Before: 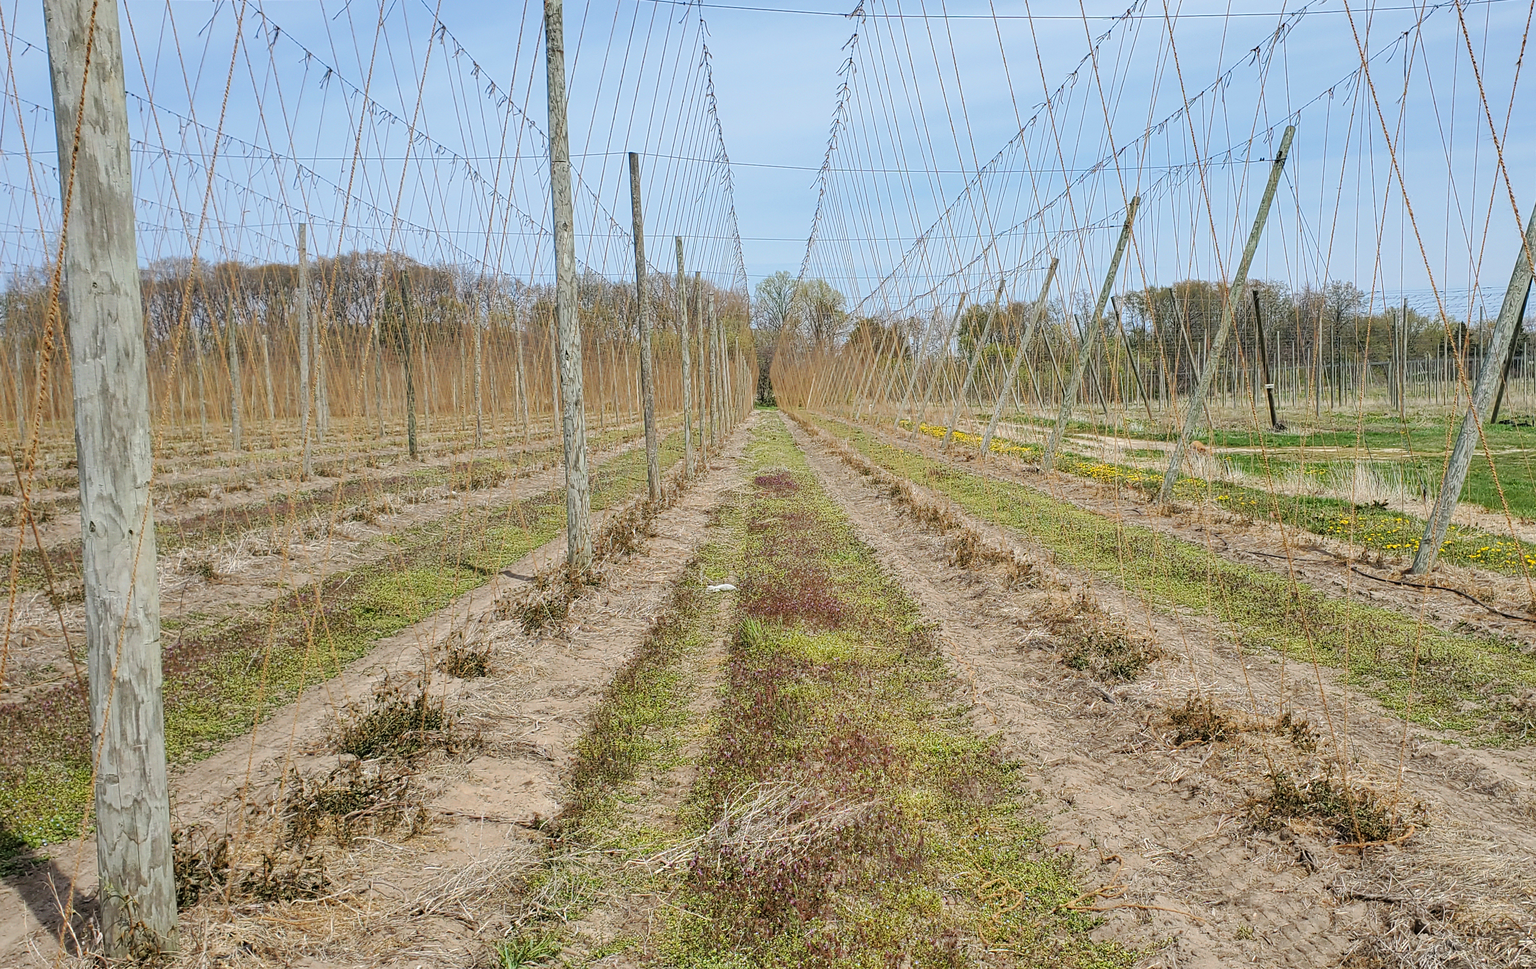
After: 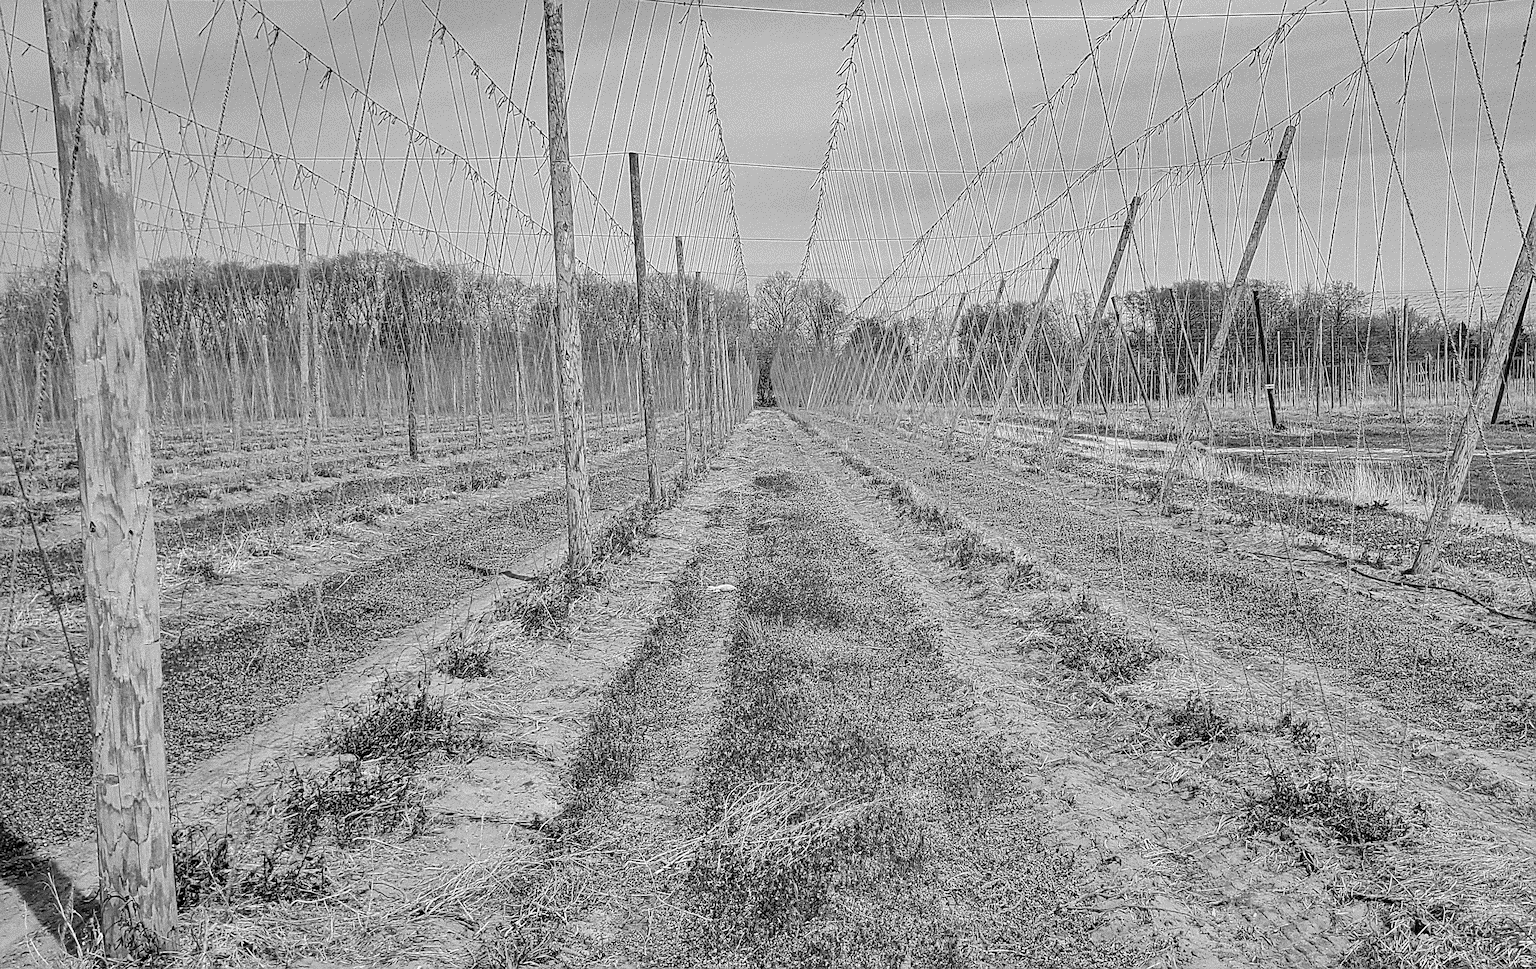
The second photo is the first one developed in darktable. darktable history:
levels: levels [0.016, 0.5, 0.996]
contrast brightness saturation: contrast 0.08, saturation 0.02
velvia: strength 10%
vibrance: vibrance 15%
tone curve: curves: ch0 [(0, 0.008) (0.083, 0.073) (0.28, 0.286) (0.528, 0.559) (0.961, 0.966) (1, 1)], color space Lab, linked channels, preserve colors none
sharpen: amount 0.575
contrast equalizer: octaves 7, y [[0.515 ×6], [0.507 ×6], [0.425 ×6], [0 ×6], [0 ×6]]
haze removal: strength 0.02, distance 0.25, compatibility mode true, adaptive false
color zones: curves: ch0 [(0, 0.5) (0.143, 0.5) (0.286, 0.5) (0.429, 0.5) (0.62, 0.489) (0.714, 0.445) (0.844, 0.496) (1, 0.5)]; ch1 [(0, 0.5) (0.143, 0.5) (0.286, 0.5) (0.429, 0.5) (0.571, 0.5) (0.714, 0.523) (0.857, 0.5) (1, 0.5)]
shadows and highlights: shadows 10, white point adjustment 1, highlights -40
exposure: black level correction 0.002, exposure -0.1 EV, compensate highlight preservation false
local contrast: mode bilateral grid, contrast 28, coarseness 16, detail 115%, midtone range 0.2
grain: strength 26%
